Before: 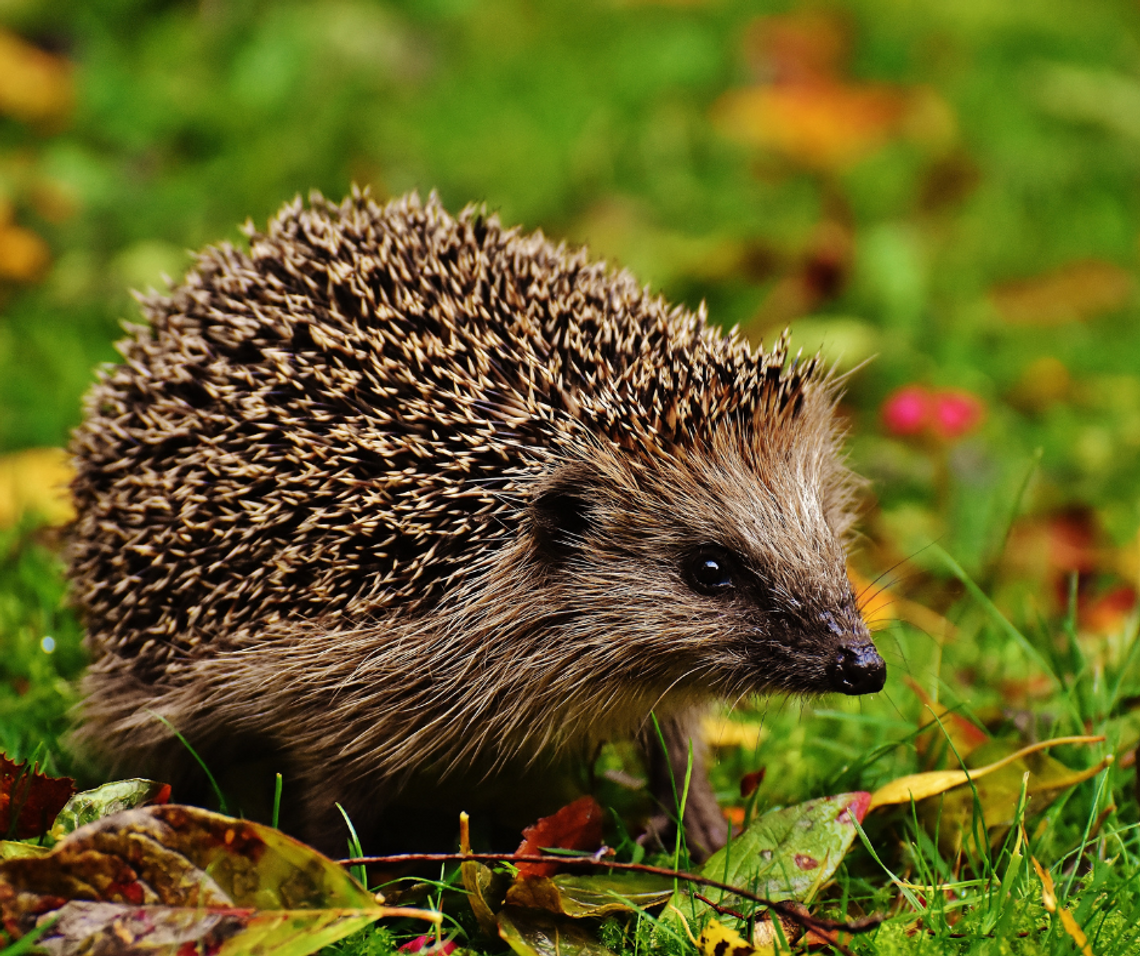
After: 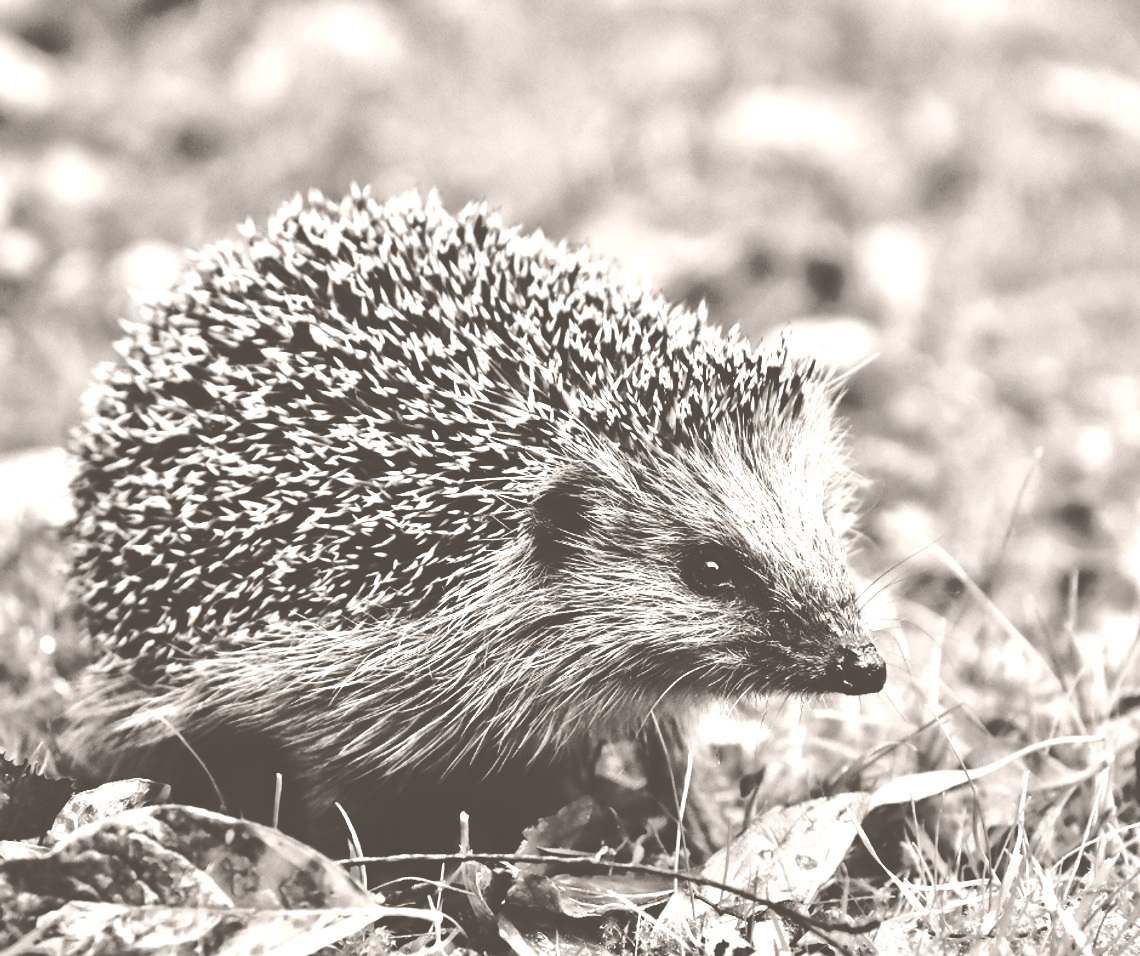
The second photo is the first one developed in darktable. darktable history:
colorize: hue 34.49°, saturation 35.33%, source mix 100%, lightness 55%, version 1
tone curve: curves: ch0 [(0, 0) (0.105, 0.044) (0.195, 0.128) (0.283, 0.283) (0.384, 0.404) (0.485, 0.531) (0.635, 0.7) (0.832, 0.858) (1, 0.977)]; ch1 [(0, 0) (0.161, 0.092) (0.35, 0.33) (0.379, 0.401) (0.448, 0.478) (0.498, 0.503) (0.531, 0.537) (0.586, 0.563) (0.687, 0.648) (1, 1)]; ch2 [(0, 0) (0.359, 0.372) (0.437, 0.437) (0.483, 0.484) (0.53, 0.515) (0.556, 0.553) (0.635, 0.589) (1, 1)], color space Lab, independent channels, preserve colors none
tone equalizer: -8 EV -0.002 EV, -7 EV 0.005 EV, -6 EV -0.009 EV, -5 EV 0.011 EV, -4 EV -0.012 EV, -3 EV 0.007 EV, -2 EV -0.062 EV, -1 EV -0.293 EV, +0 EV -0.582 EV, smoothing diameter 2%, edges refinement/feathering 20, mask exposure compensation -1.57 EV, filter diffusion 5
